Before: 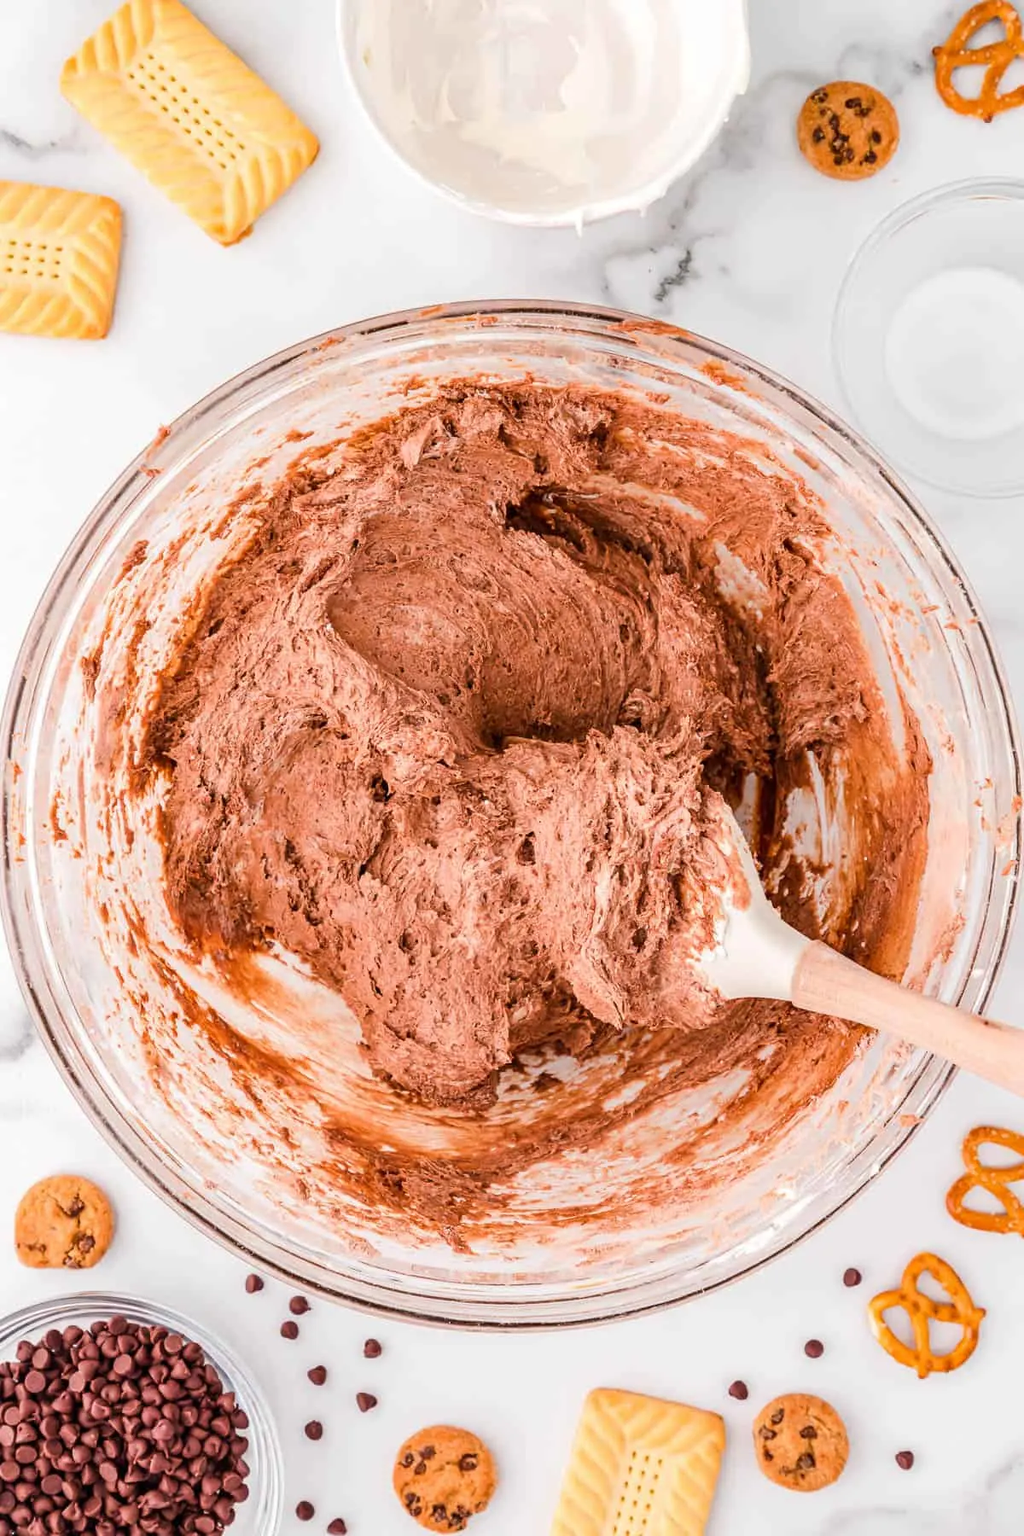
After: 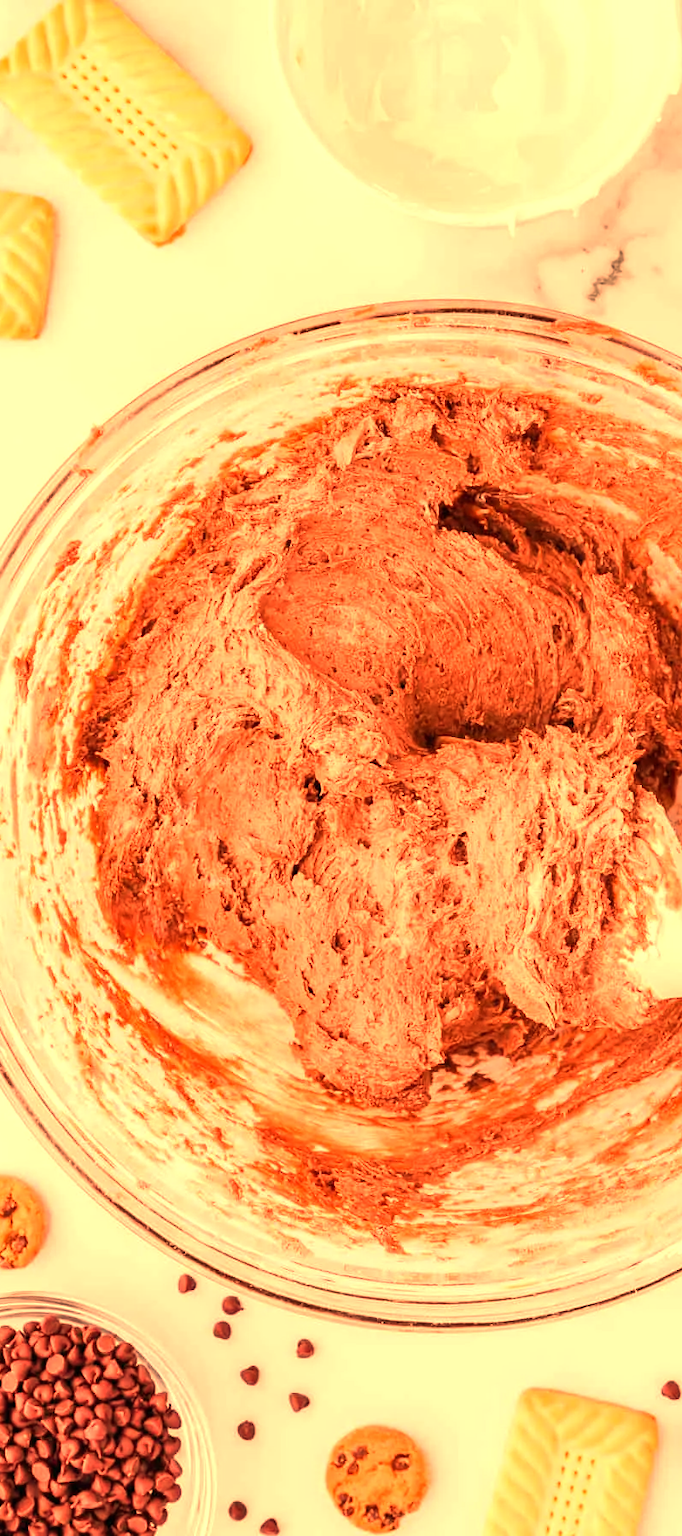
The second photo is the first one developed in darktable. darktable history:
crop and rotate: left 6.617%, right 26.717%
exposure: exposure 0.197 EV, compensate highlight preservation false
white balance: red 1.467, blue 0.684
